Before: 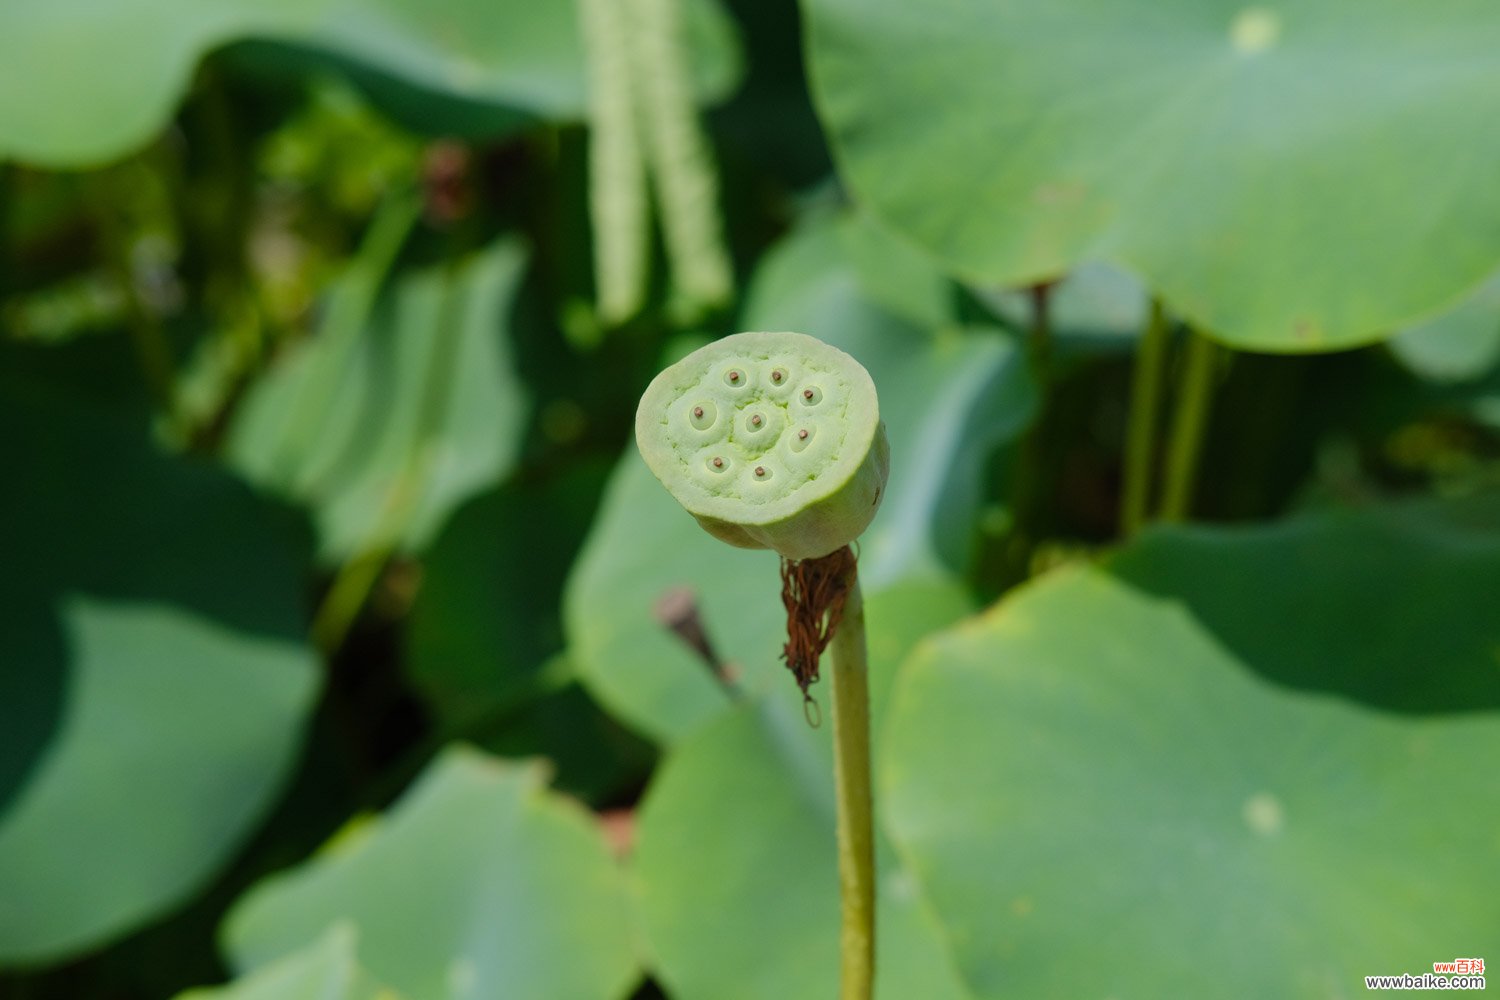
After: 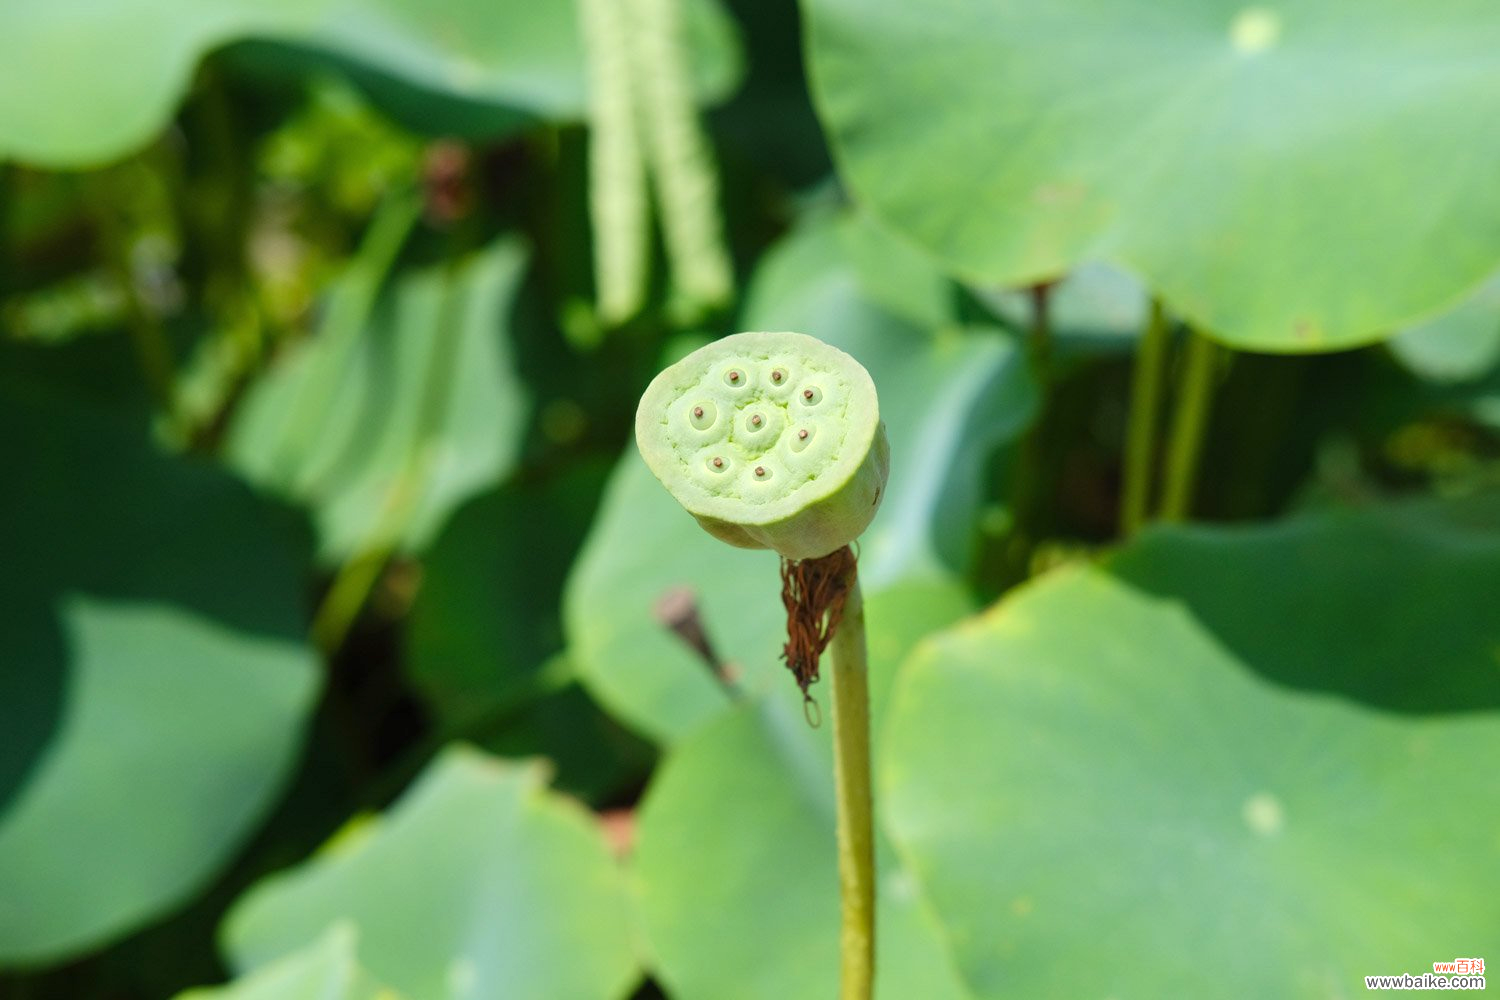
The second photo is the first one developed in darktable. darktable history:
exposure: black level correction 0, exposure 0.595 EV, compensate highlight preservation false
